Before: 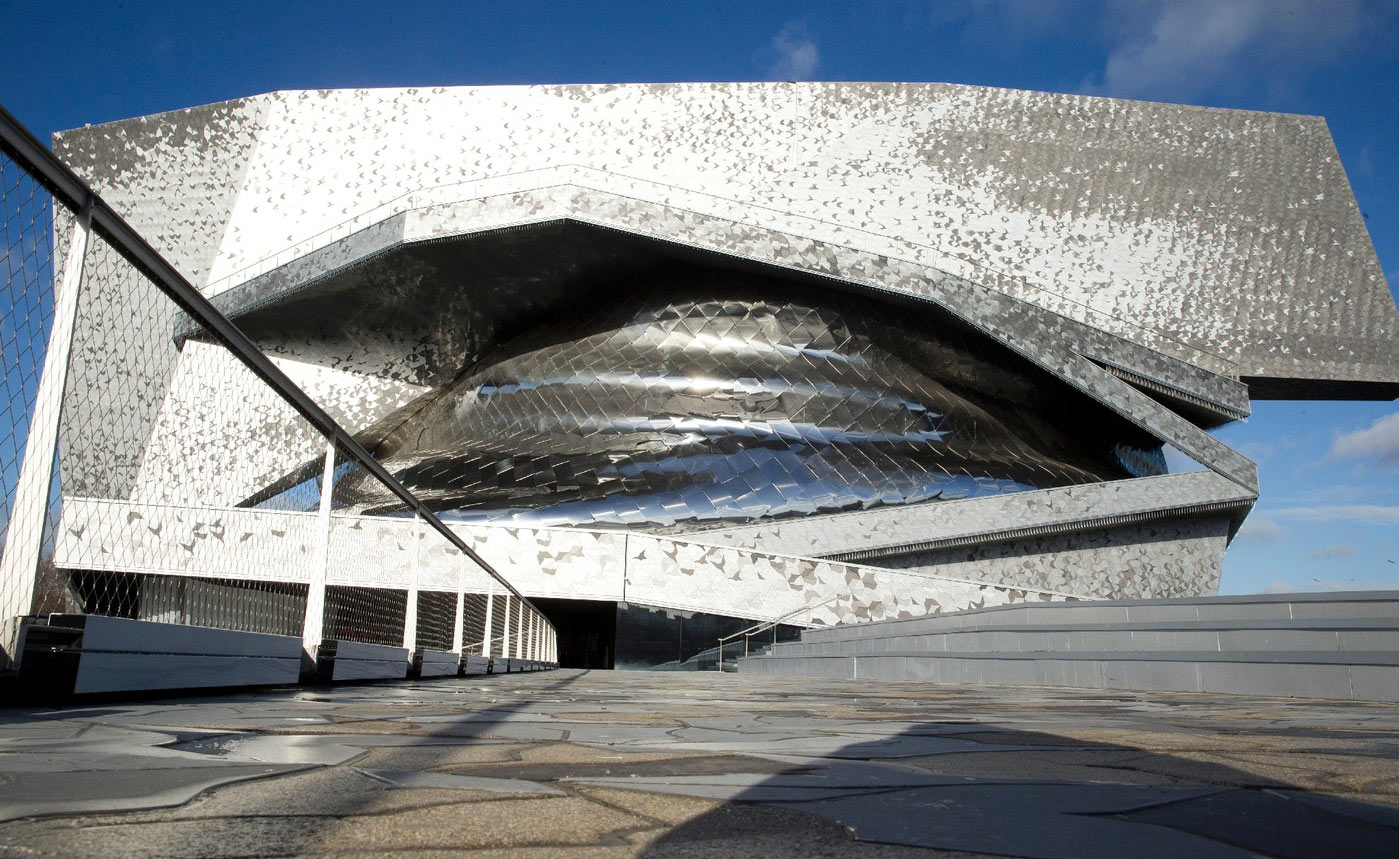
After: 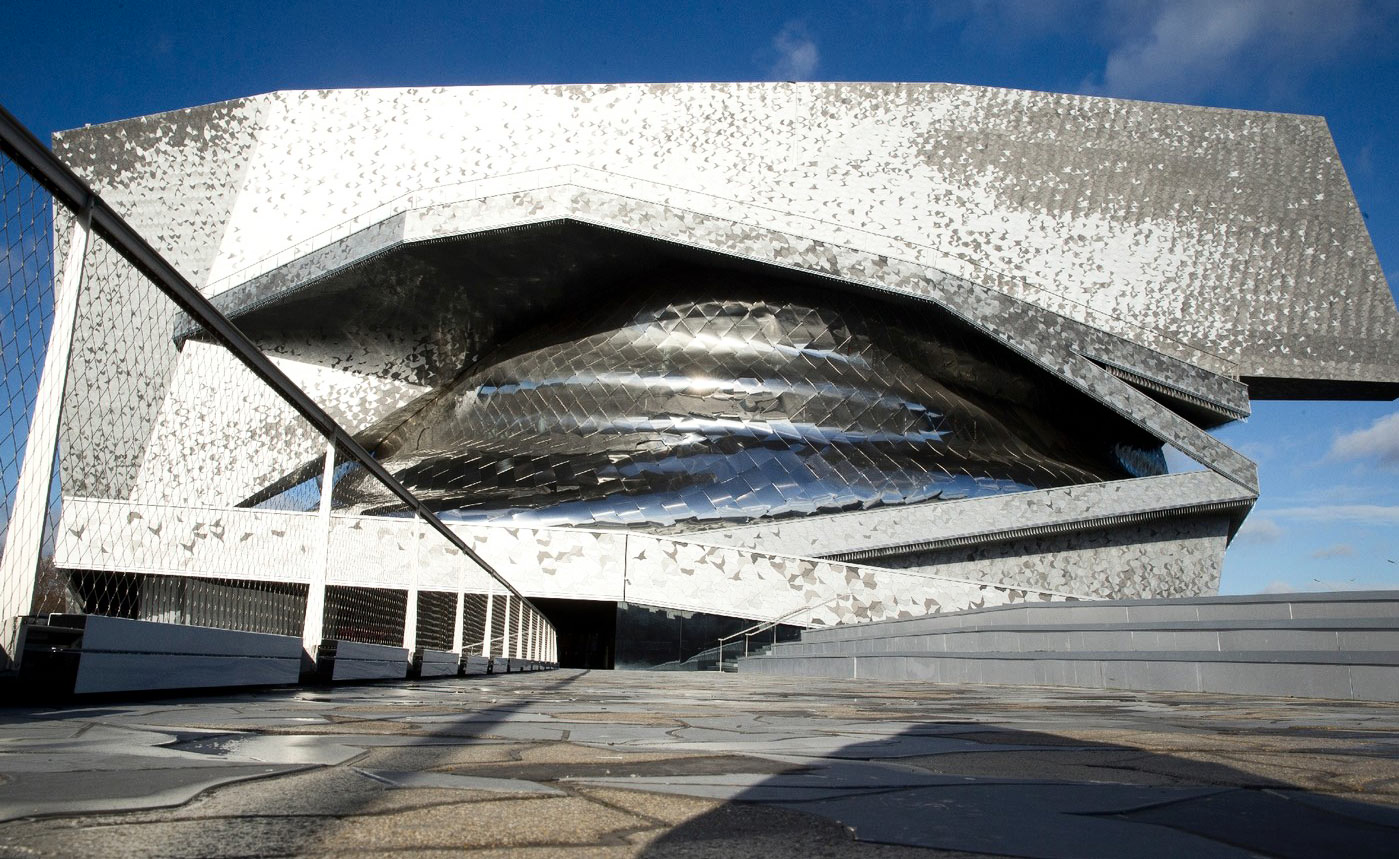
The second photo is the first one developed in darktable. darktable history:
contrast brightness saturation: contrast 0.14
